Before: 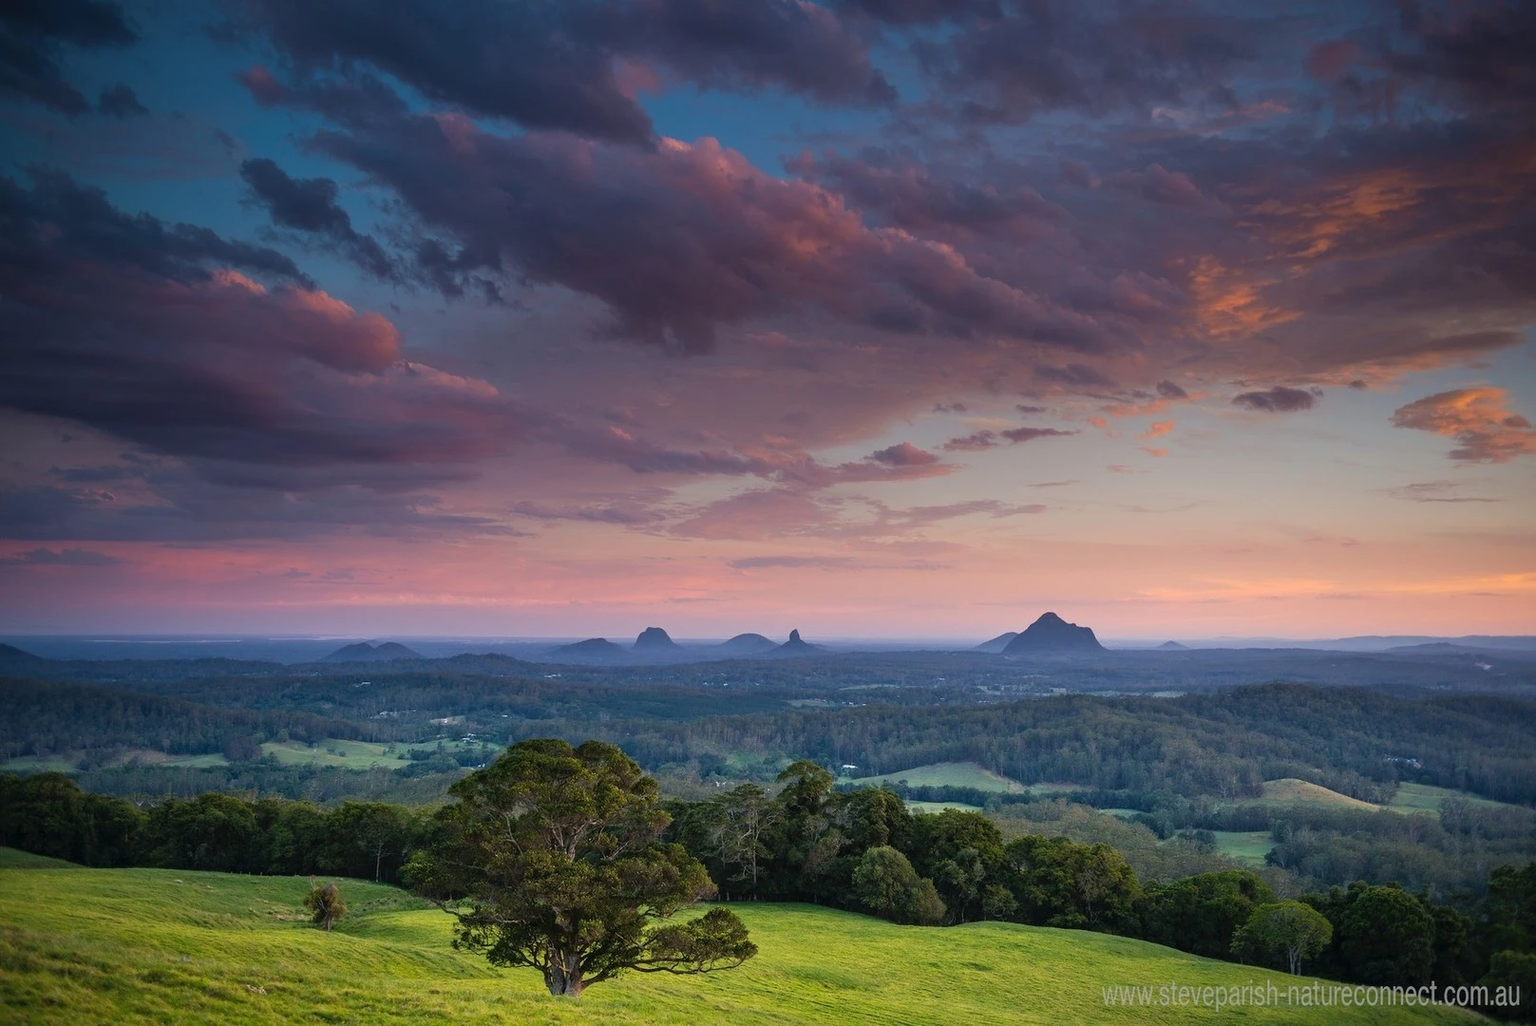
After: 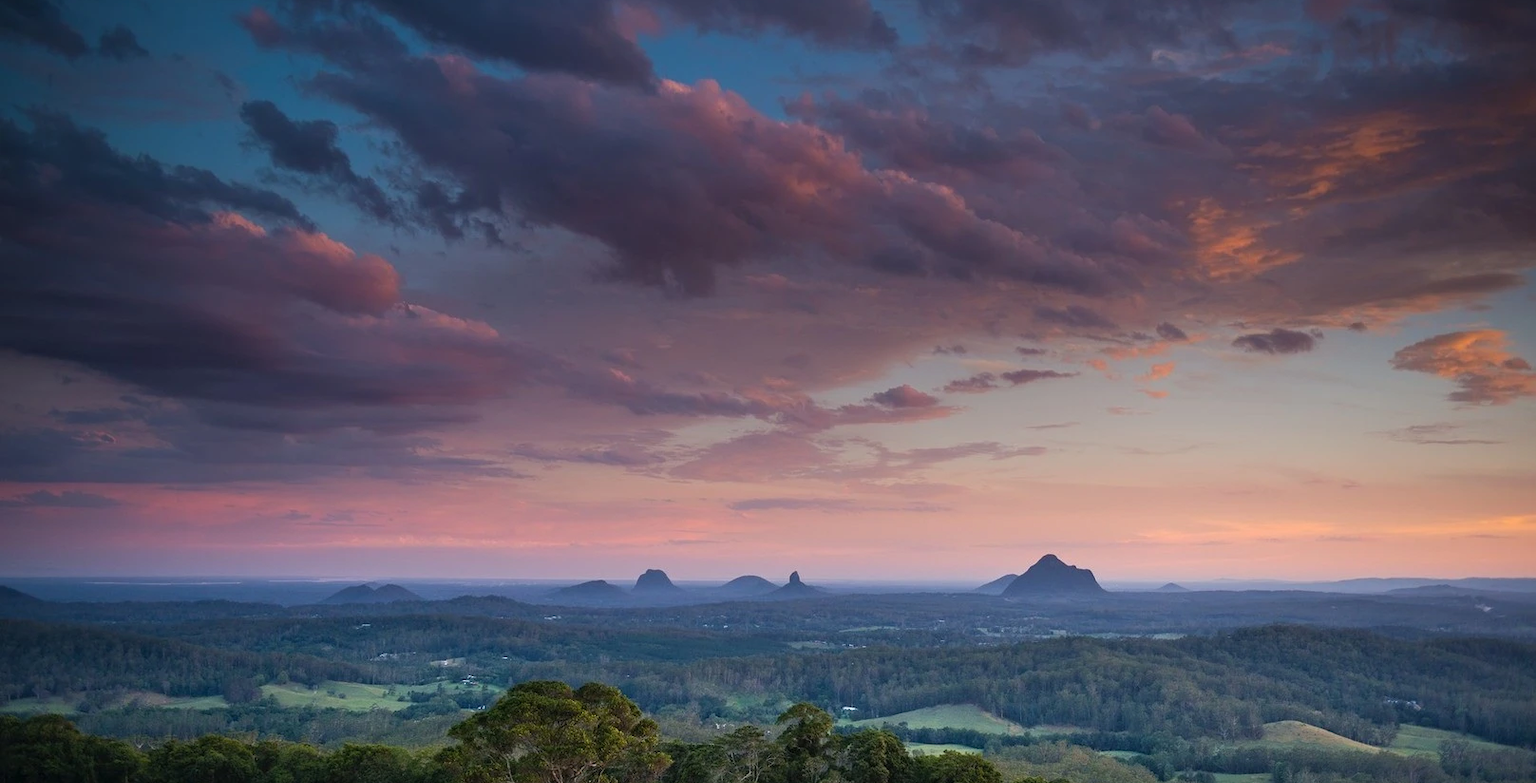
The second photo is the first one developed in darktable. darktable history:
tone equalizer: edges refinement/feathering 500, mask exposure compensation -1.57 EV, preserve details no
crop: top 5.664%, bottom 17.919%
